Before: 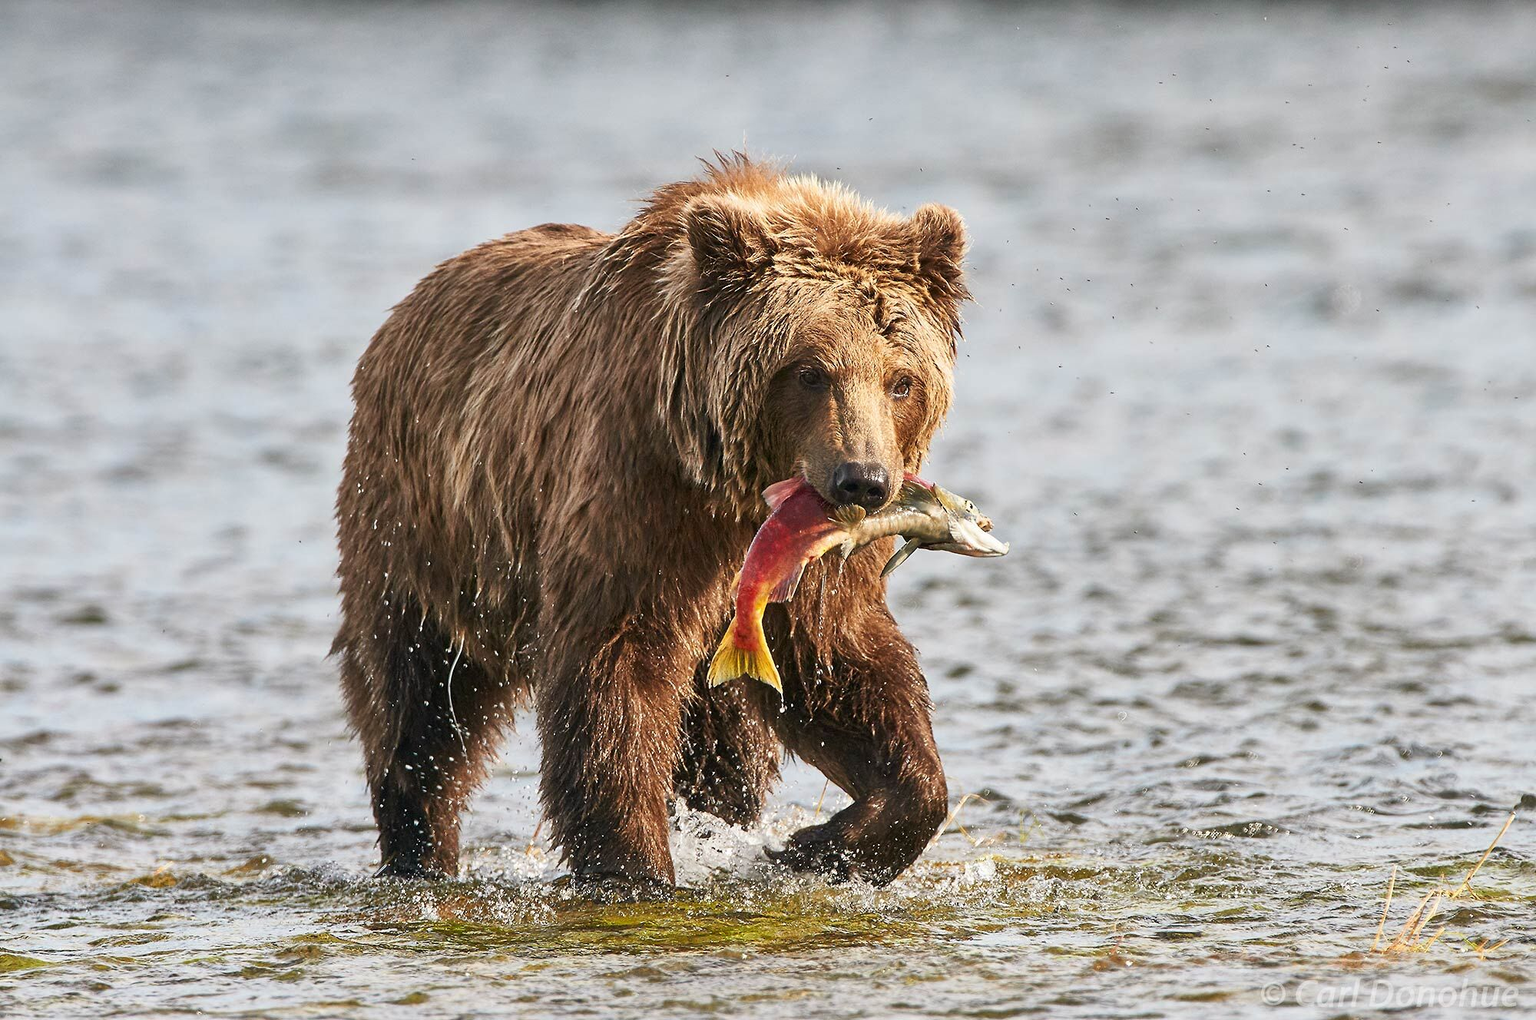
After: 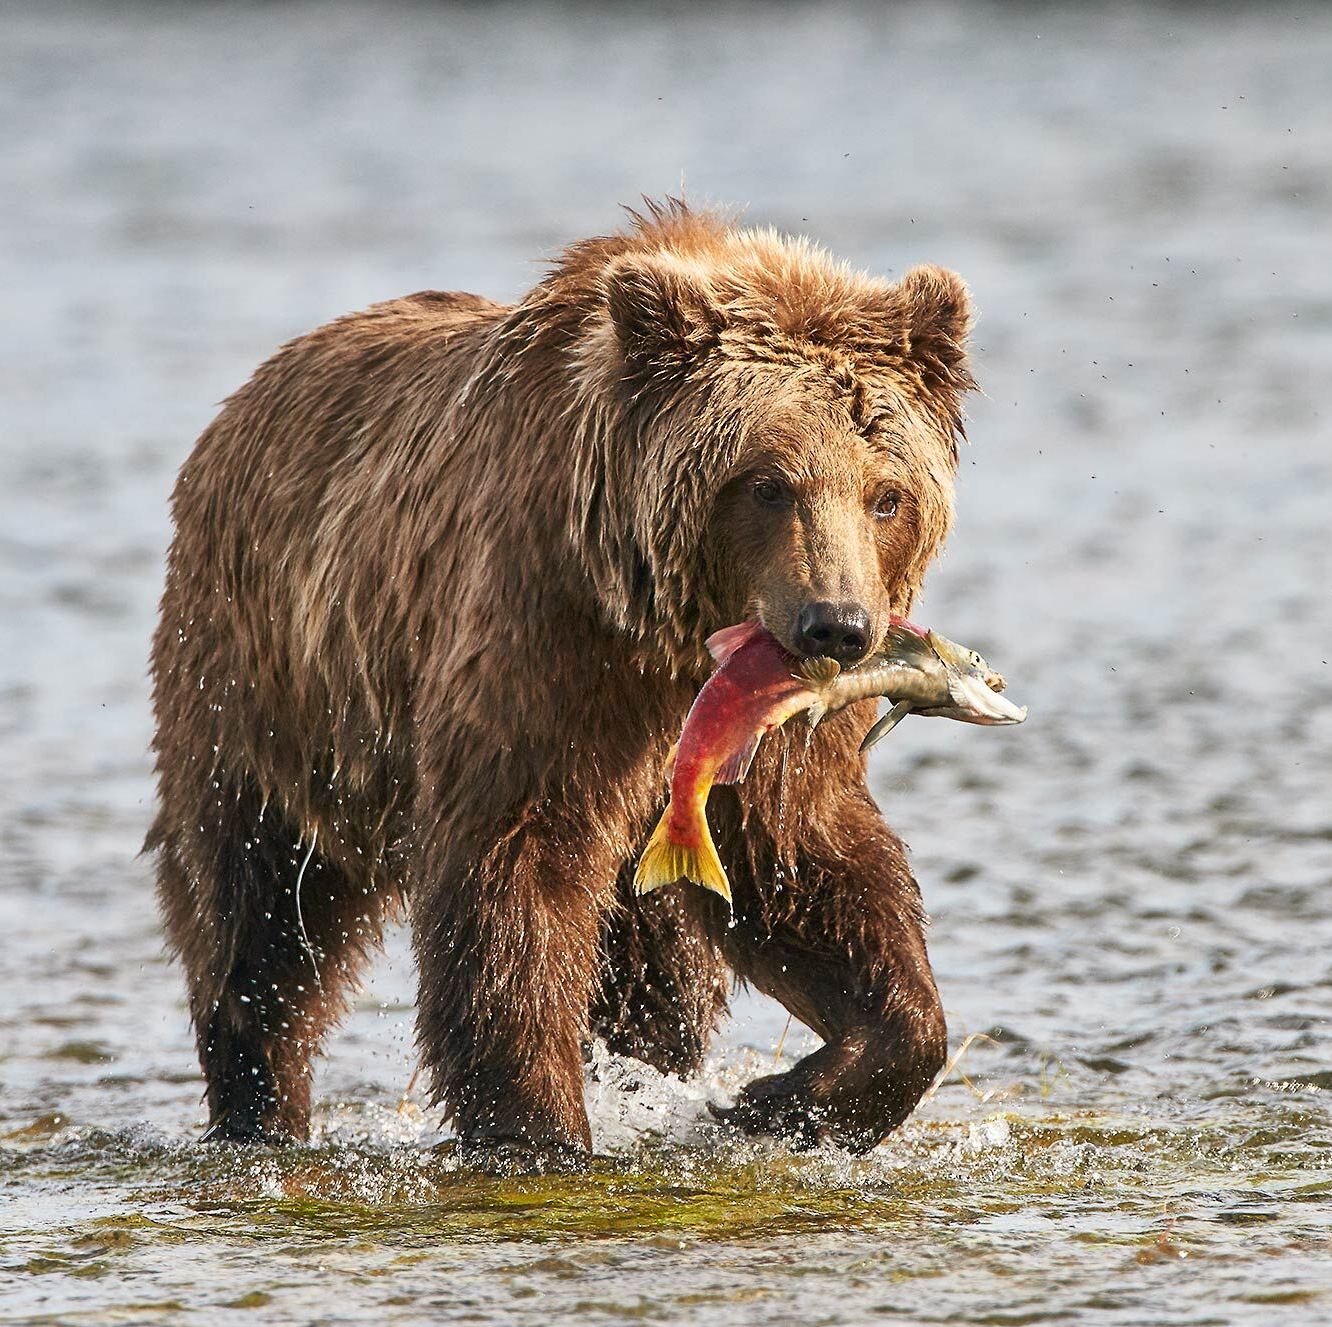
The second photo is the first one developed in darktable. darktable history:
crop and rotate: left 14.393%, right 18.979%
